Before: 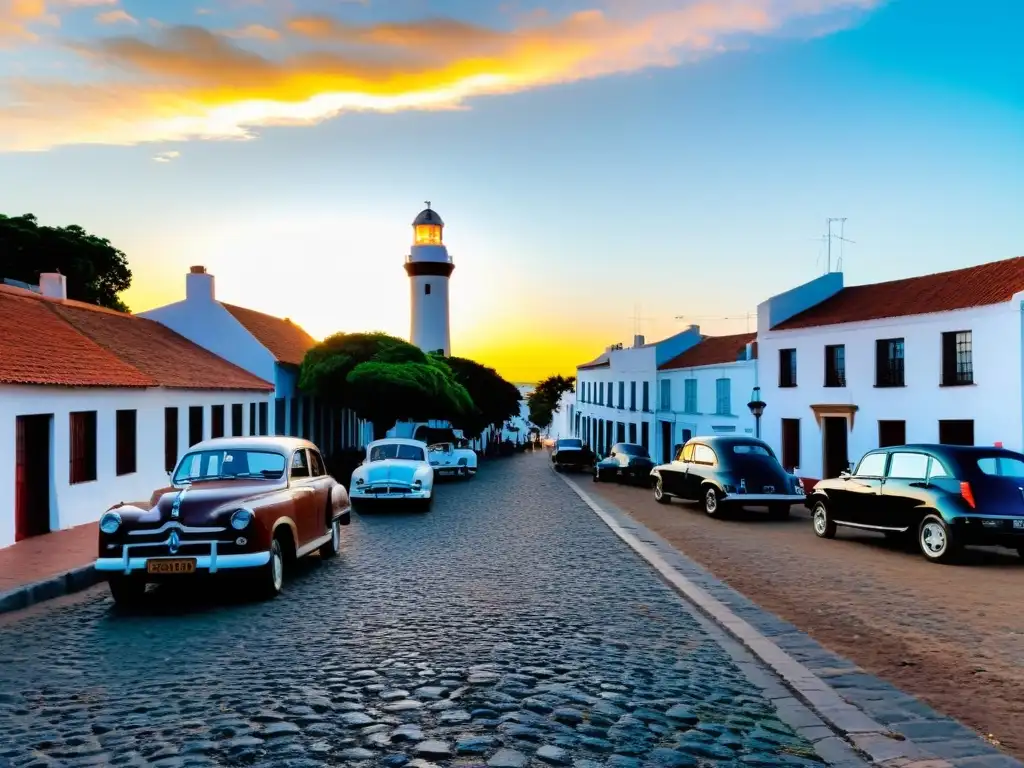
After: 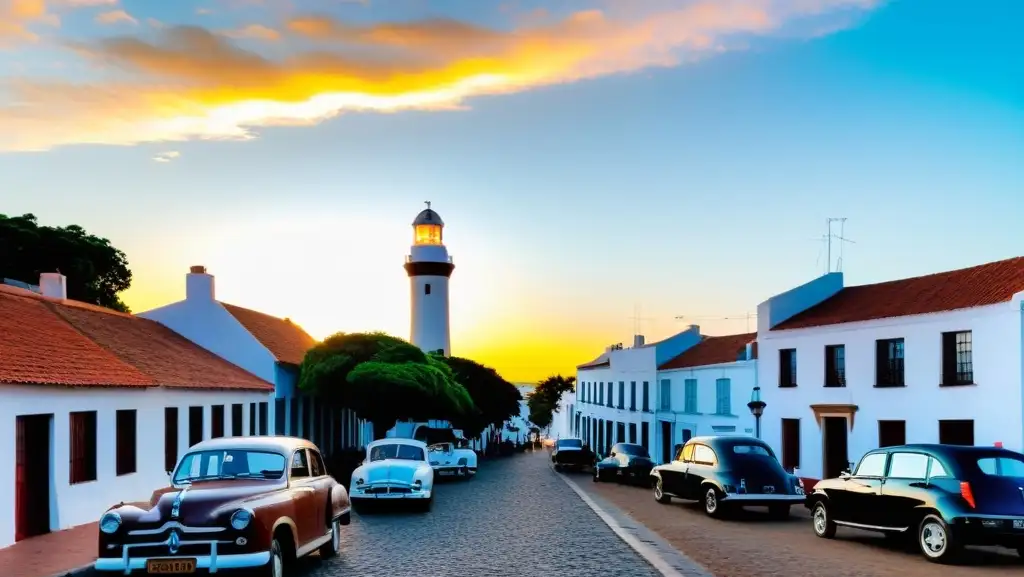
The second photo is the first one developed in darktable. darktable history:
crop: bottom 24.865%
